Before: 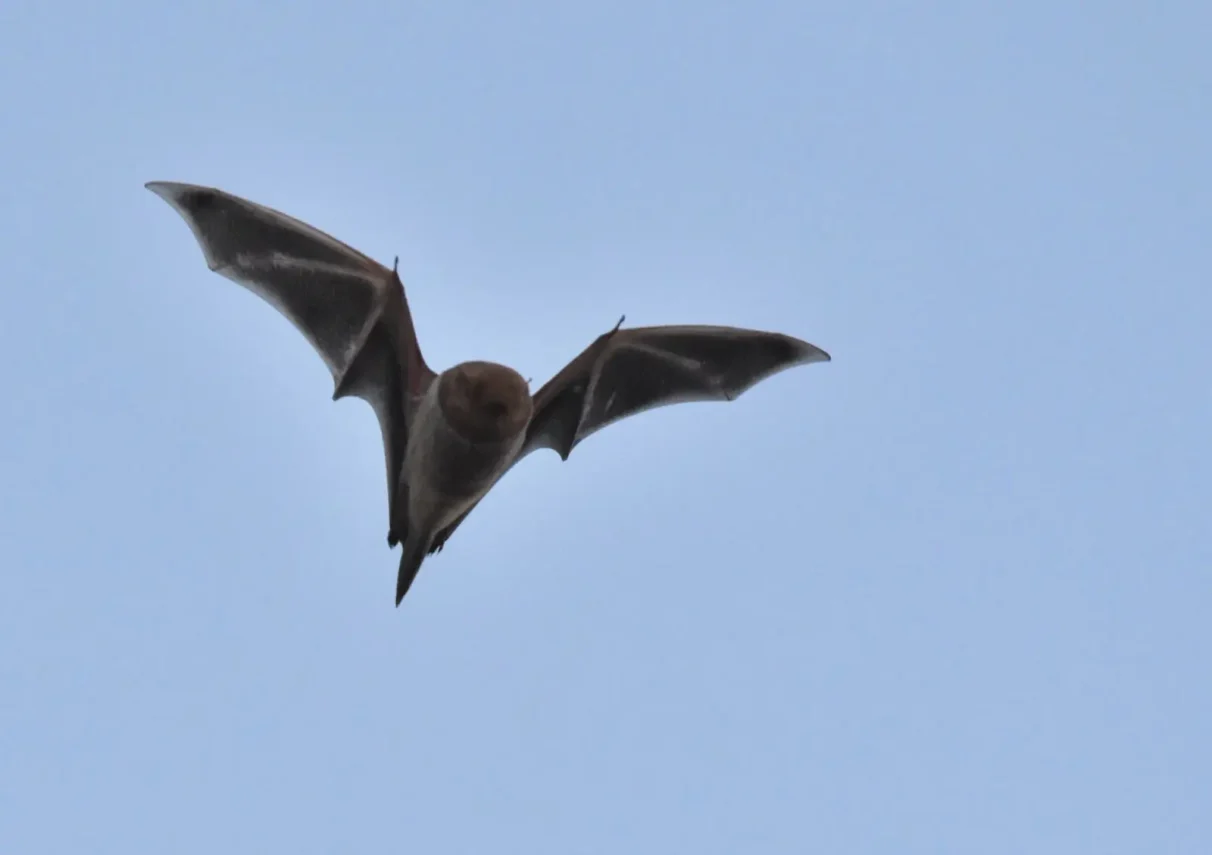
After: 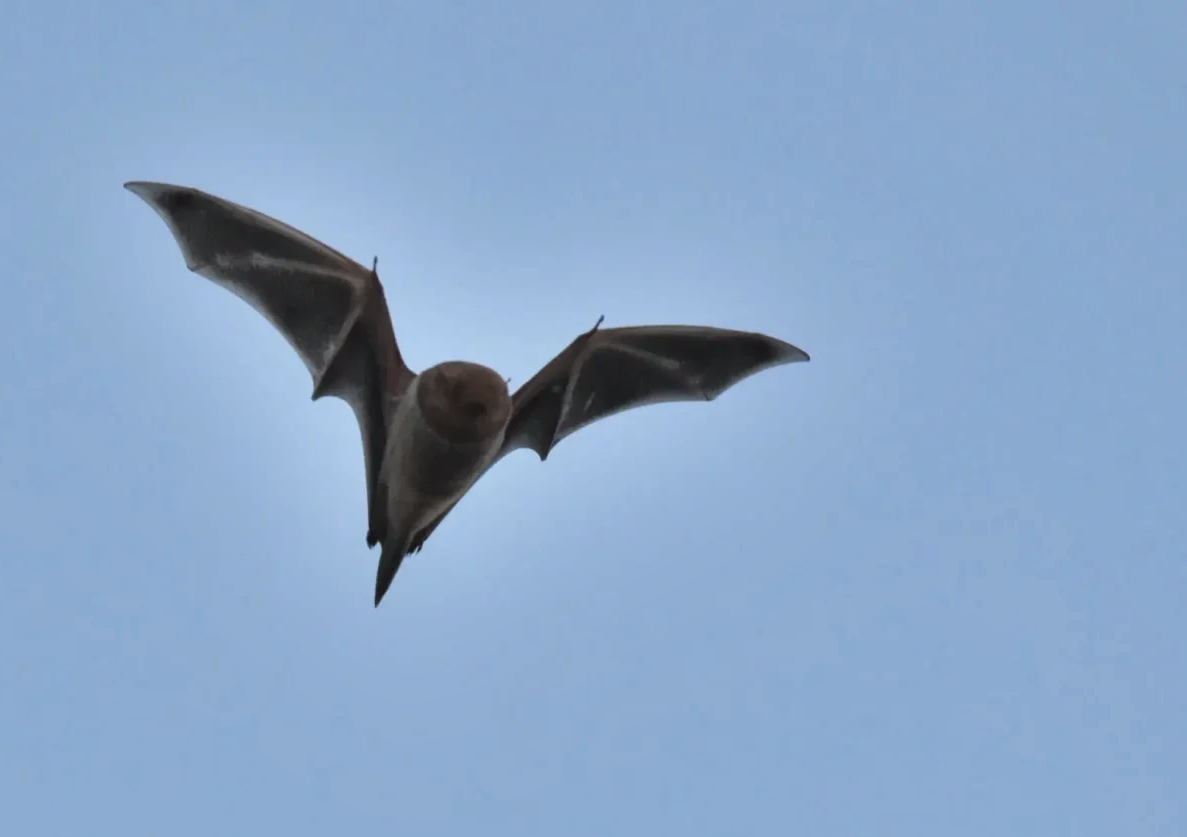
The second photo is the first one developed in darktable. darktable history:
shadows and highlights: low approximation 0.01, soften with gaussian
crop: left 1.743%, right 0.268%, bottom 2.011%
white balance: red 0.978, blue 0.999
